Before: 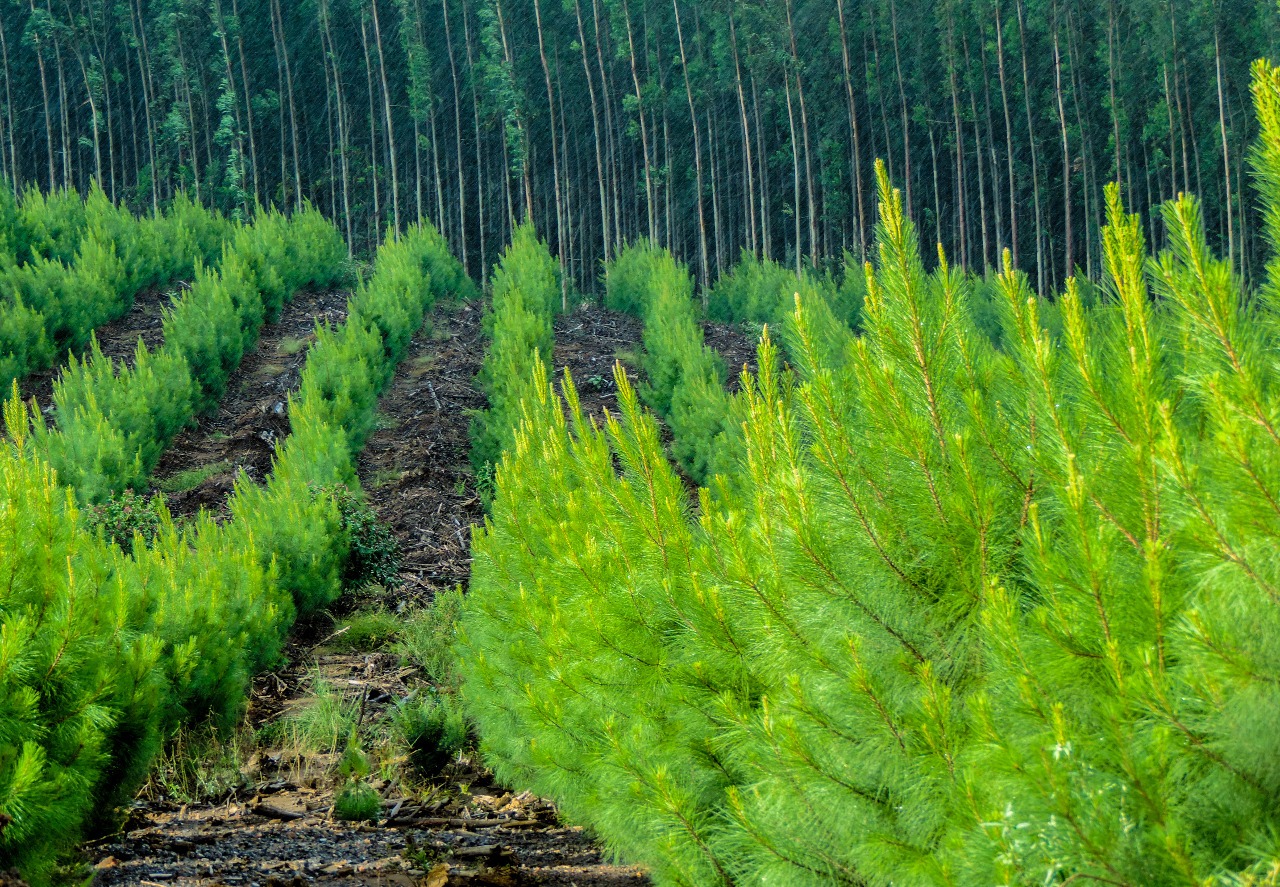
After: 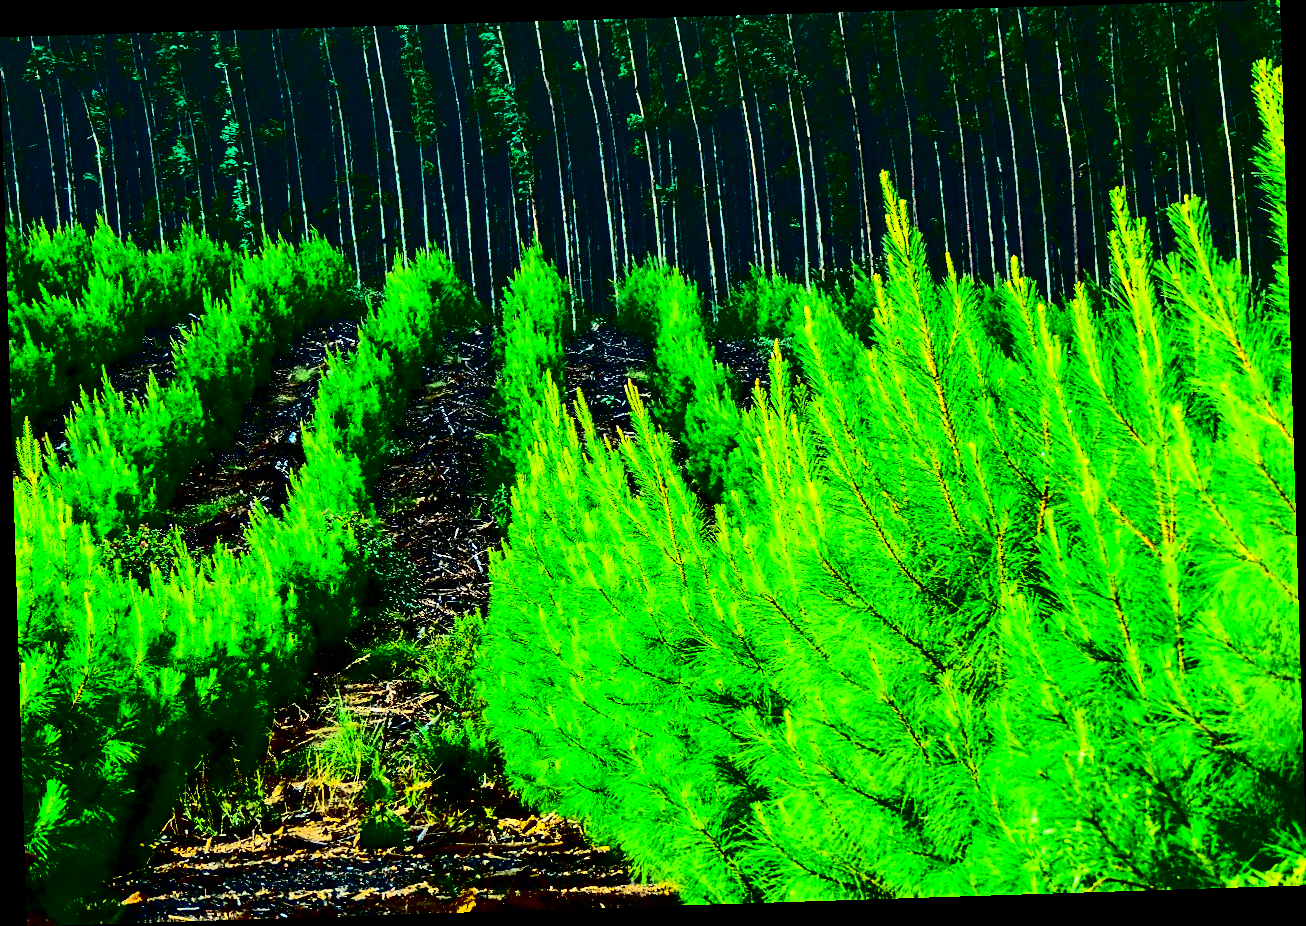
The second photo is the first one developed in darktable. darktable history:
rotate and perspective: rotation -1.77°, lens shift (horizontal) 0.004, automatic cropping off
contrast brightness saturation: contrast 0.77, brightness -1, saturation 1
sharpen: radius 2.529, amount 0.323
exposure: exposure 0.493 EV, compensate highlight preservation false
